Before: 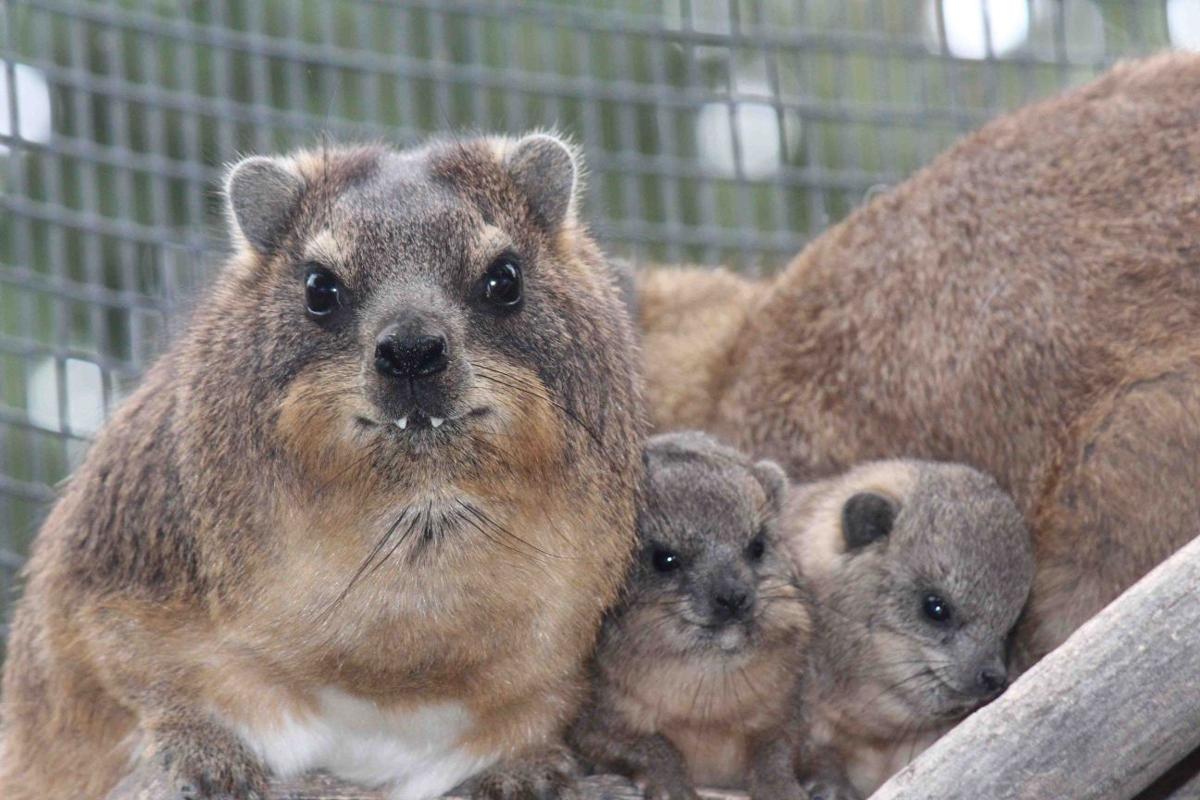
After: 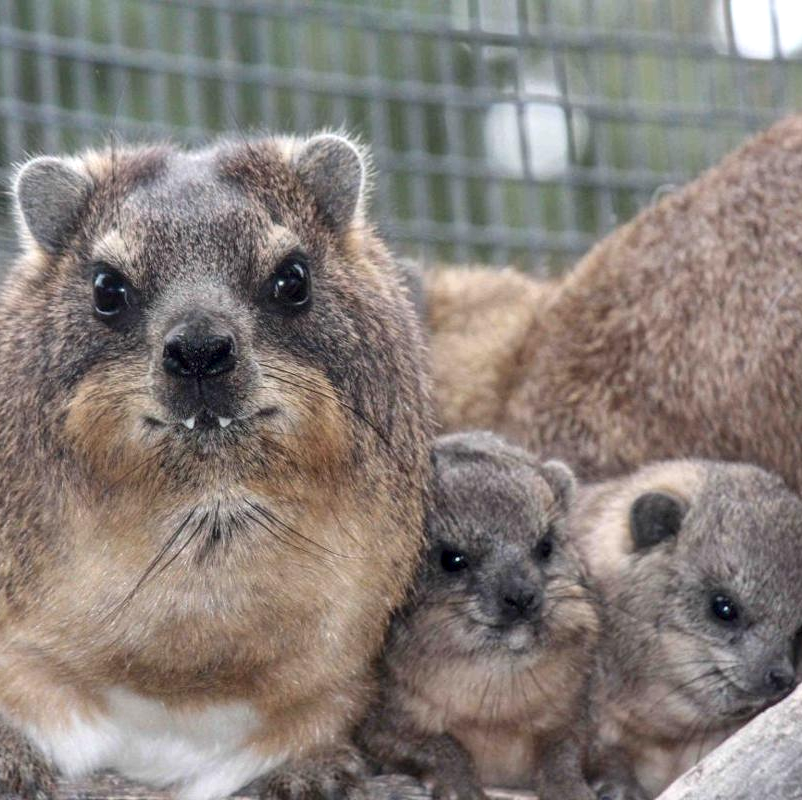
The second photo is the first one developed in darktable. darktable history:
local contrast: detail 130%
crop and rotate: left 17.732%, right 15.423%
